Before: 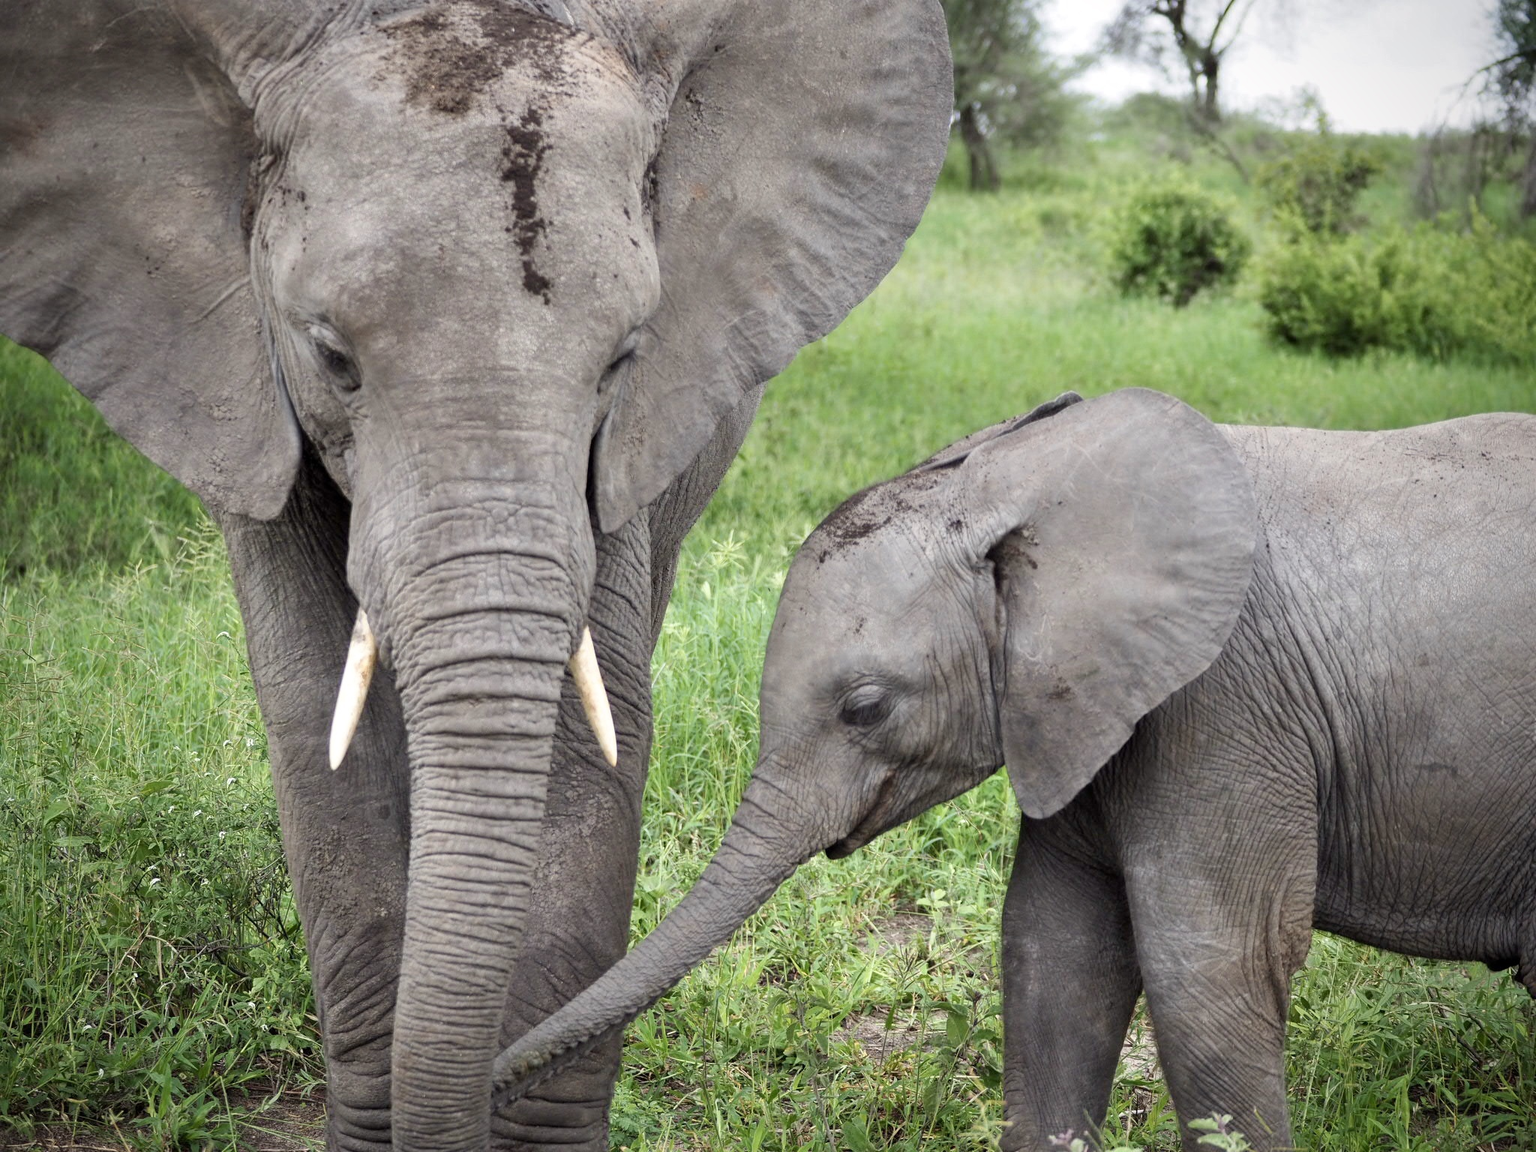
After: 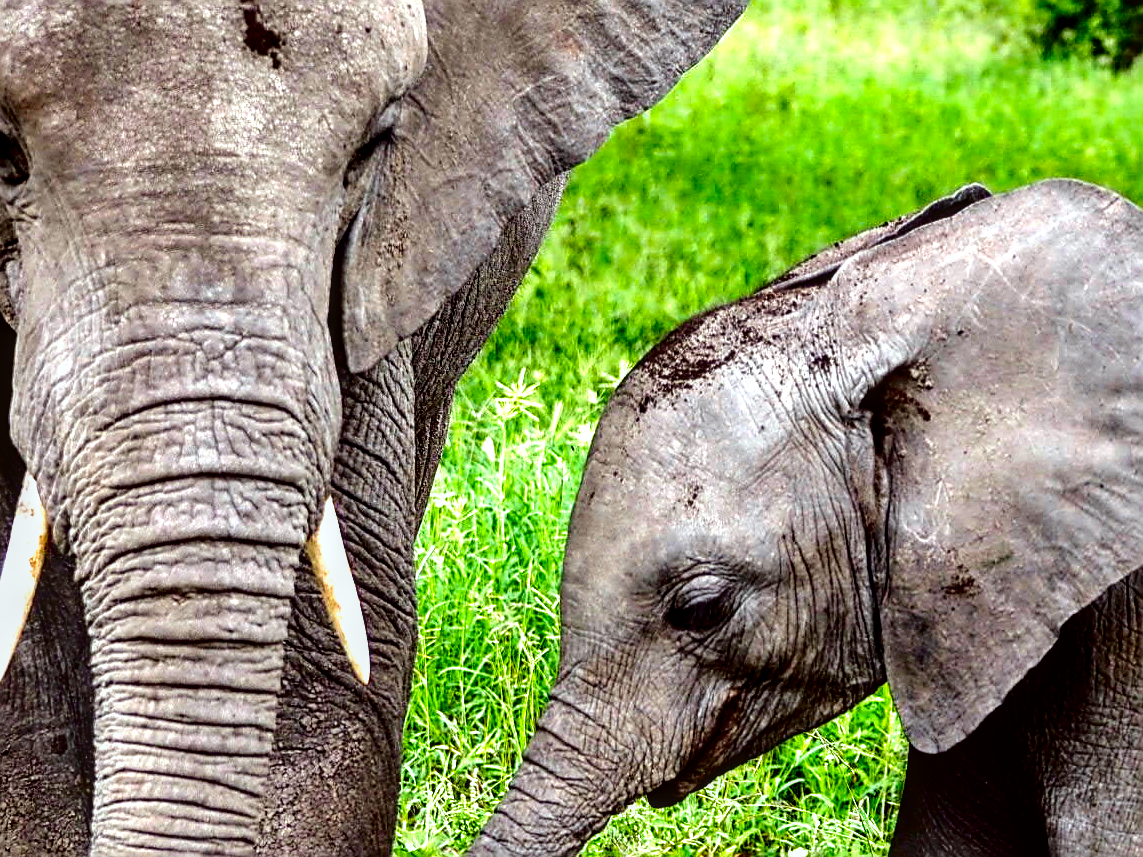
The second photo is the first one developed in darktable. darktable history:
shadows and highlights: low approximation 0.01, soften with gaussian
fill light: exposure -2 EV, width 8.6
filmic rgb: black relative exposure -8.2 EV, white relative exposure 2.2 EV, threshold 3 EV, hardness 7.11, latitude 85.74%, contrast 1.696, highlights saturation mix -4%, shadows ↔ highlights balance -2.69%, preserve chrominance no, color science v5 (2021), contrast in shadows safe, contrast in highlights safe, enable highlight reconstruction true
color balance rgb: perceptual saturation grading › global saturation 30%, global vibrance 20%
local contrast: detail 130%
color correction: highlights a* -2.73, highlights b* -2.09, shadows a* 2.41, shadows b* 2.73
sharpen: amount 0.901
crop and rotate: left 22.13%, top 22.054%, right 22.026%, bottom 22.102%
